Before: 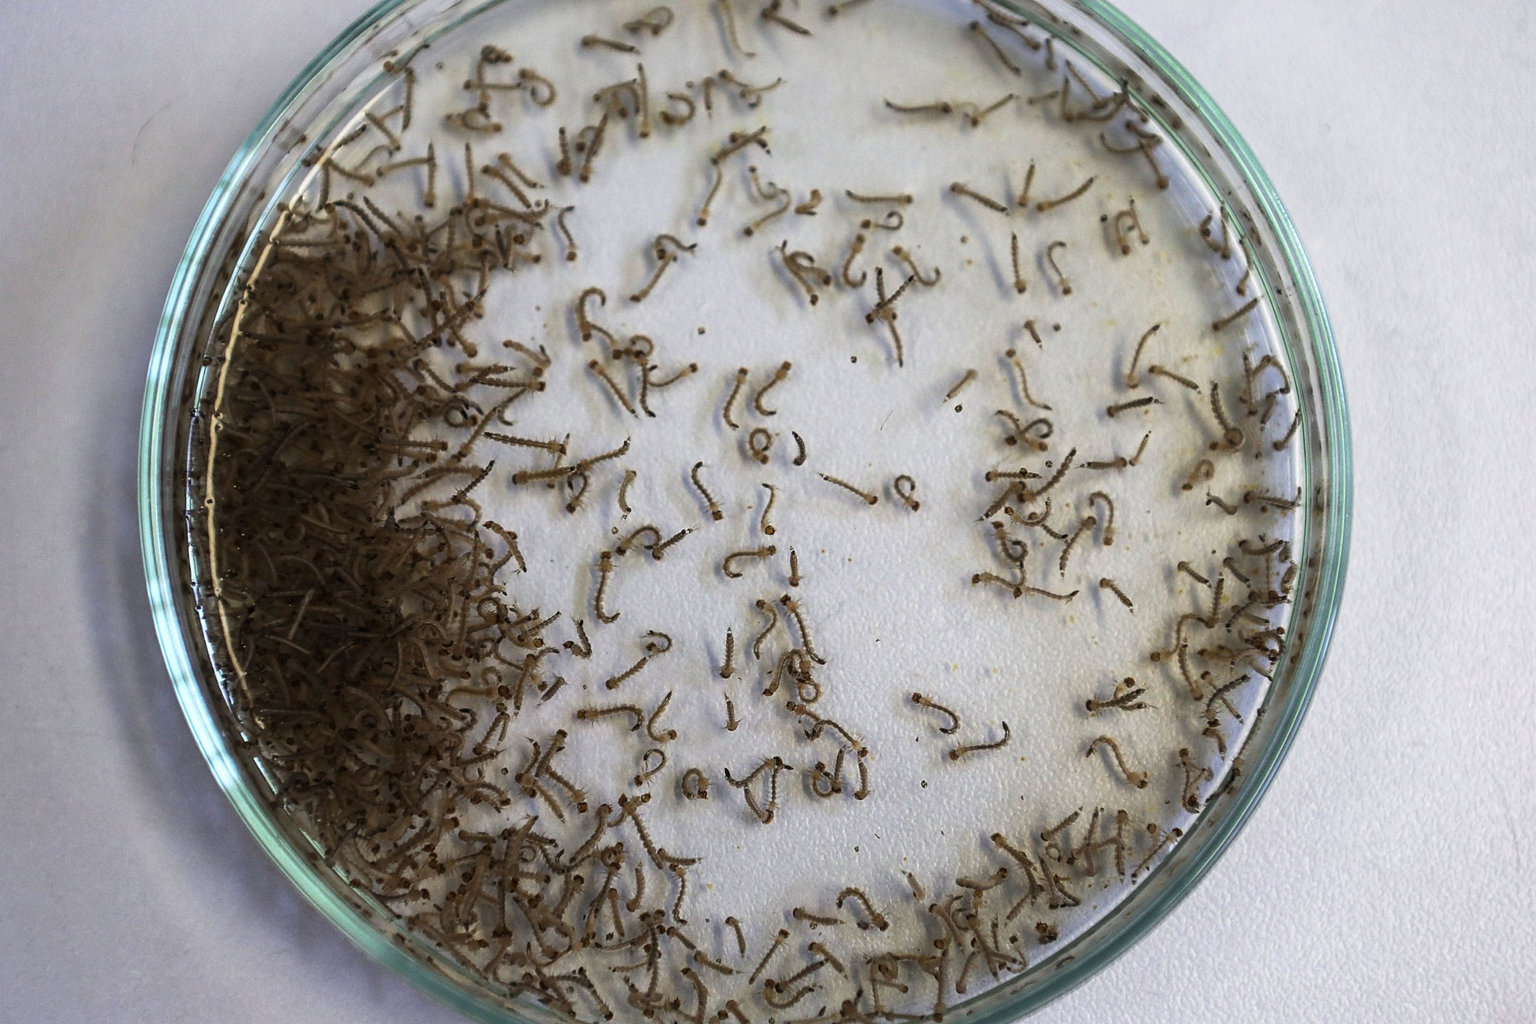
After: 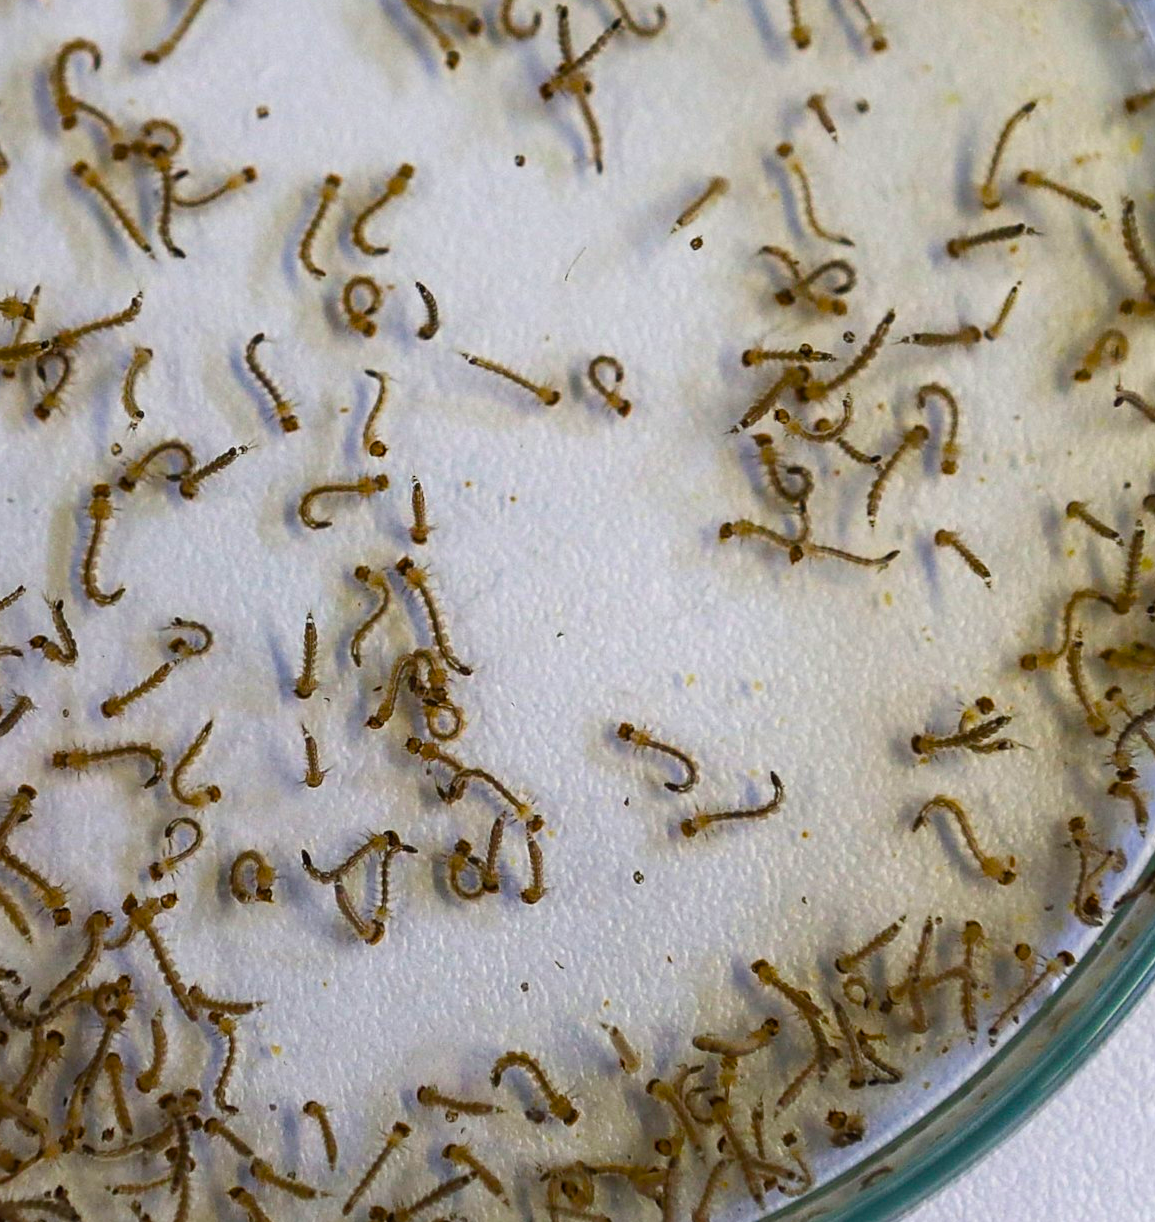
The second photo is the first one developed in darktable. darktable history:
exposure: exposure -0.03 EV, compensate exposure bias true, compensate highlight preservation false
crop: left 35.56%, top 25.862%, right 19.855%, bottom 3.365%
color balance rgb: perceptual saturation grading › global saturation 27.537%, perceptual saturation grading › highlights -25.656%, perceptual saturation grading › shadows 24.477%, global vibrance 50.245%
